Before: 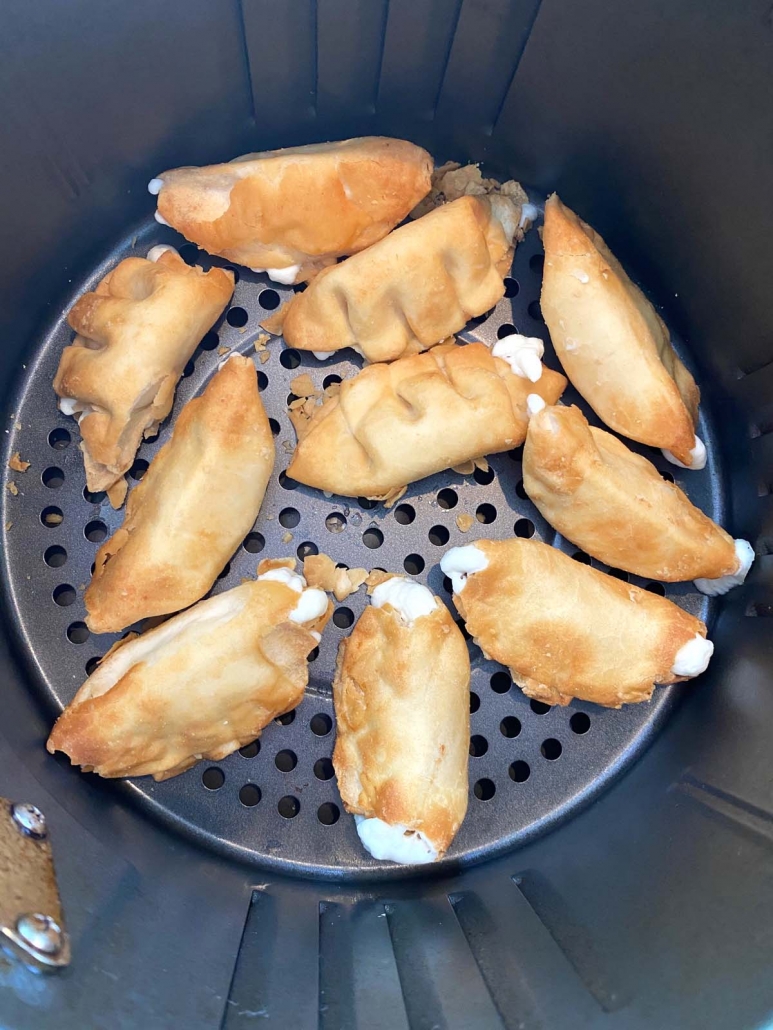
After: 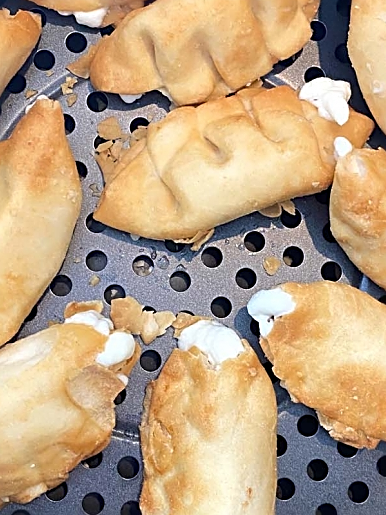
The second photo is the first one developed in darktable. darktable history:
crop: left 25%, top 25%, right 25%, bottom 25%
sharpen: amount 0.75
